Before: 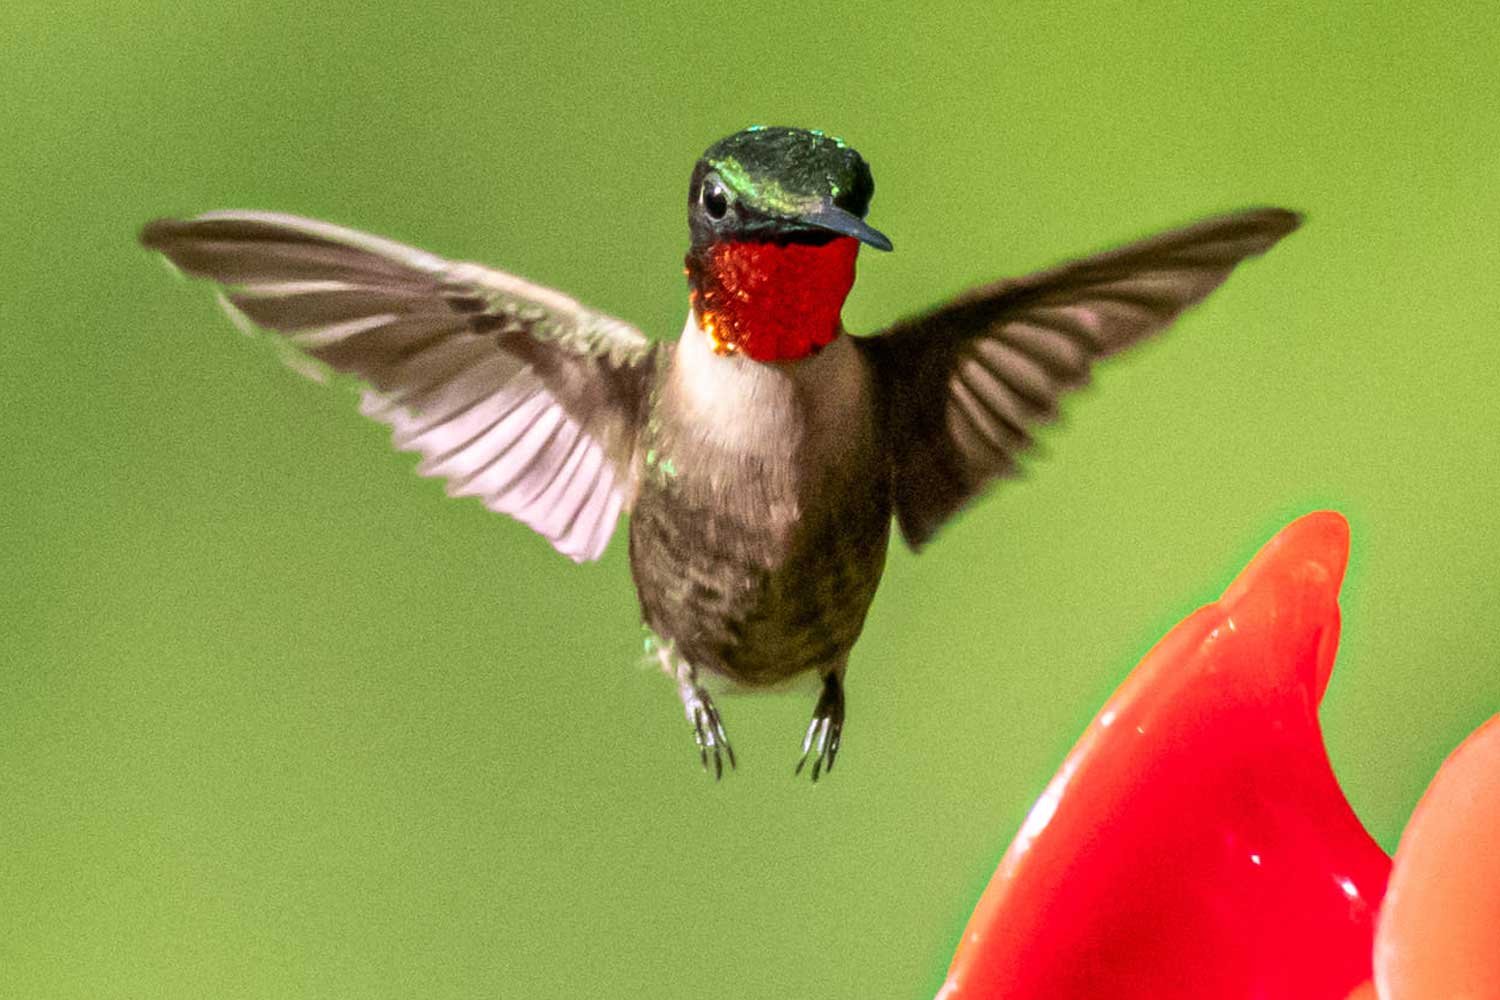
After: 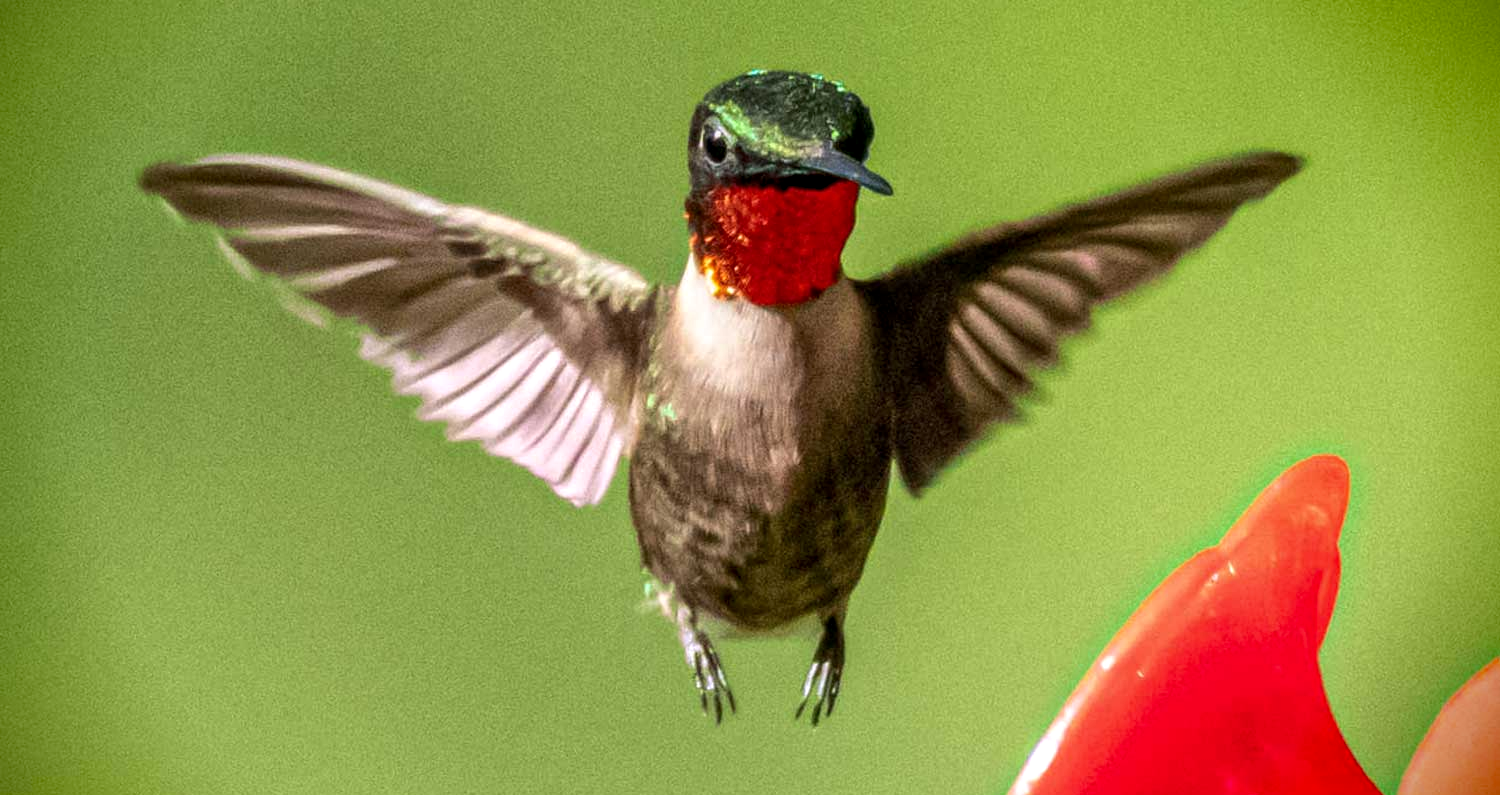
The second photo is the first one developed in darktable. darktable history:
crop and rotate: top 5.653%, bottom 14.791%
vignetting: fall-off start 89.5%, fall-off radius 43.42%, brightness -0.982, saturation 0.498, width/height ratio 1.155
local contrast: on, module defaults
